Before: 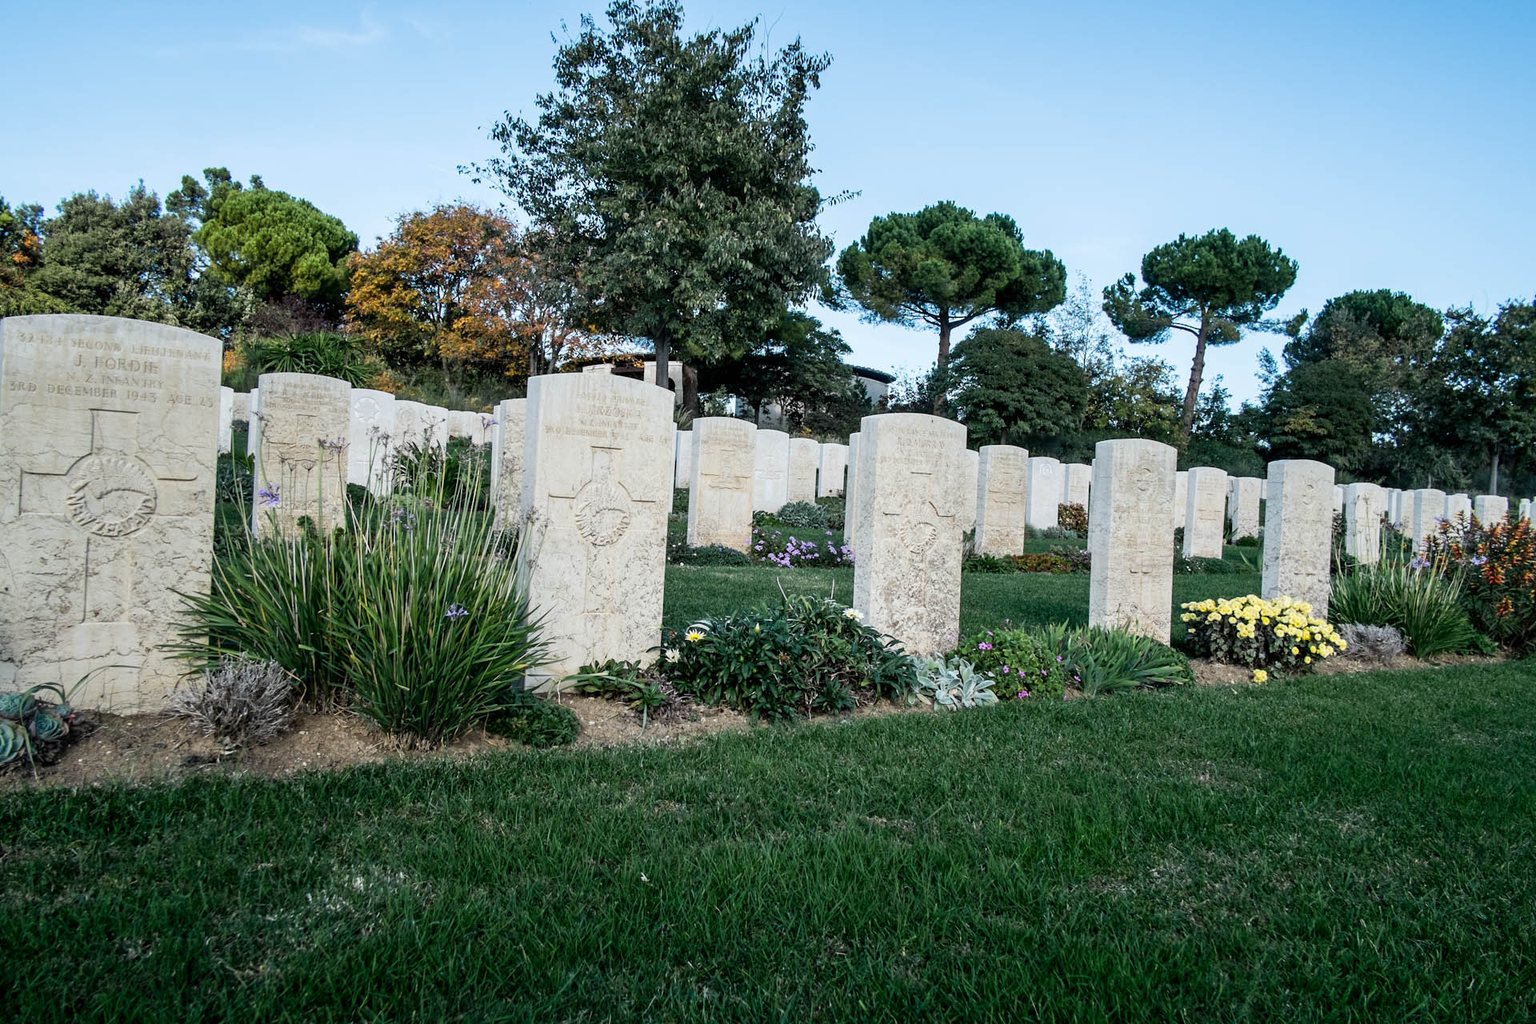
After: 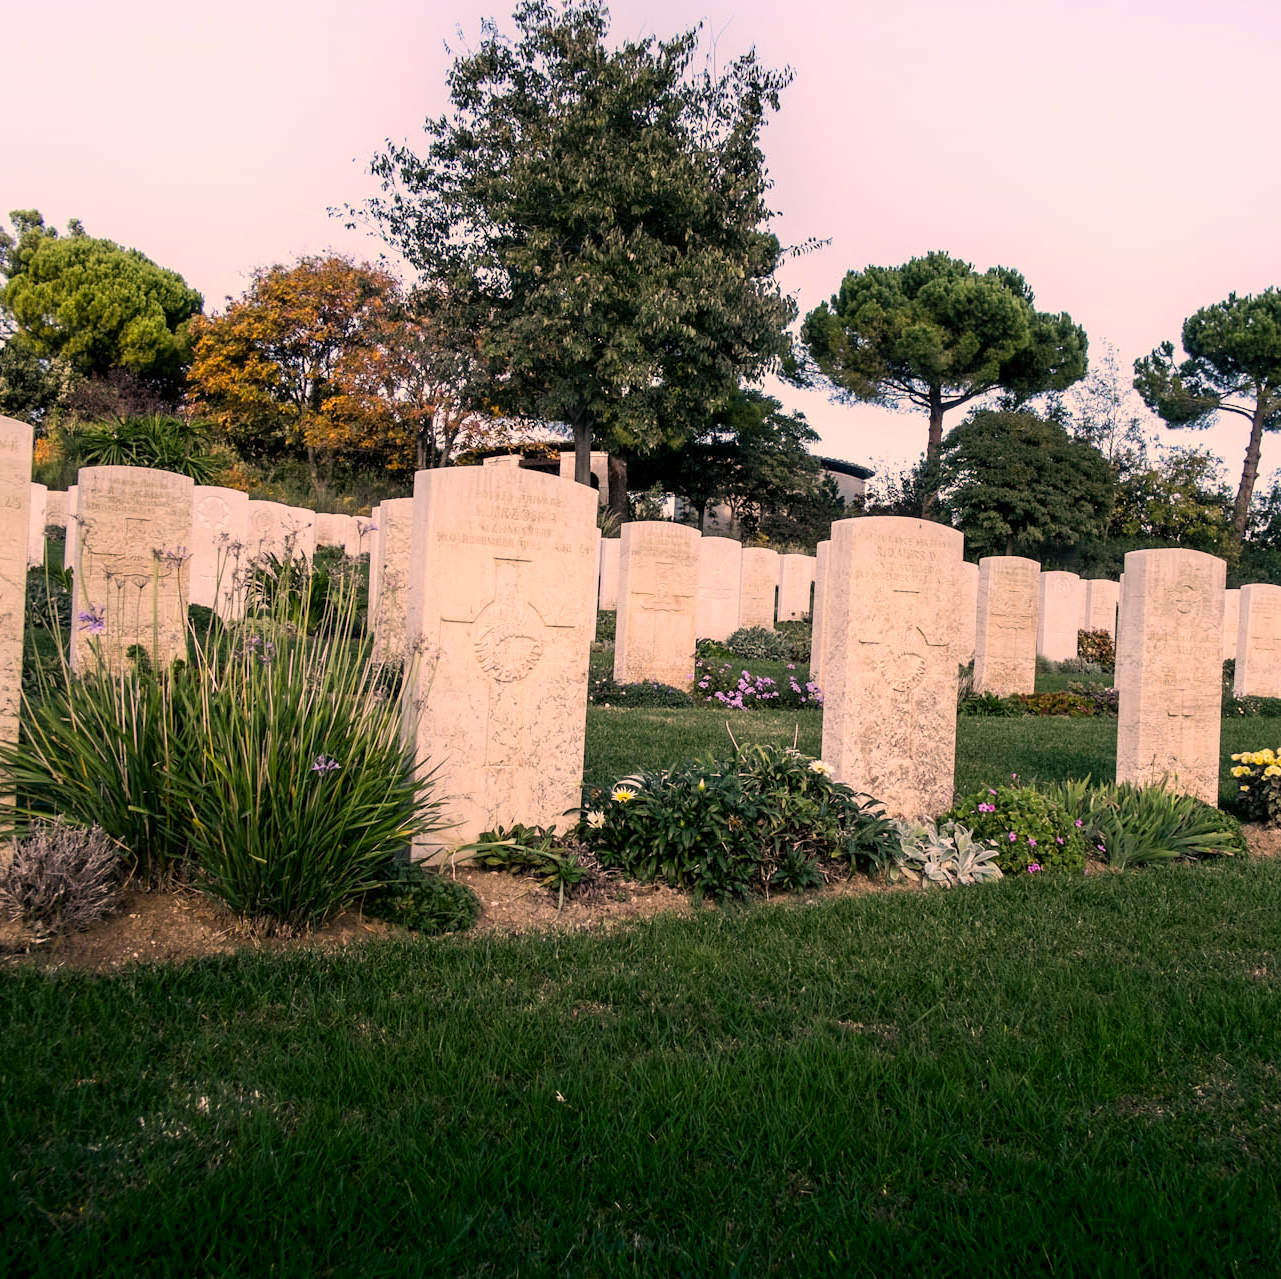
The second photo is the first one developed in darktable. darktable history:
shadows and highlights: shadows -53.53, highlights 86.68, soften with gaussian
color correction: highlights a* 21.89, highlights b* 22.3
crop and rotate: left 12.786%, right 20.478%
